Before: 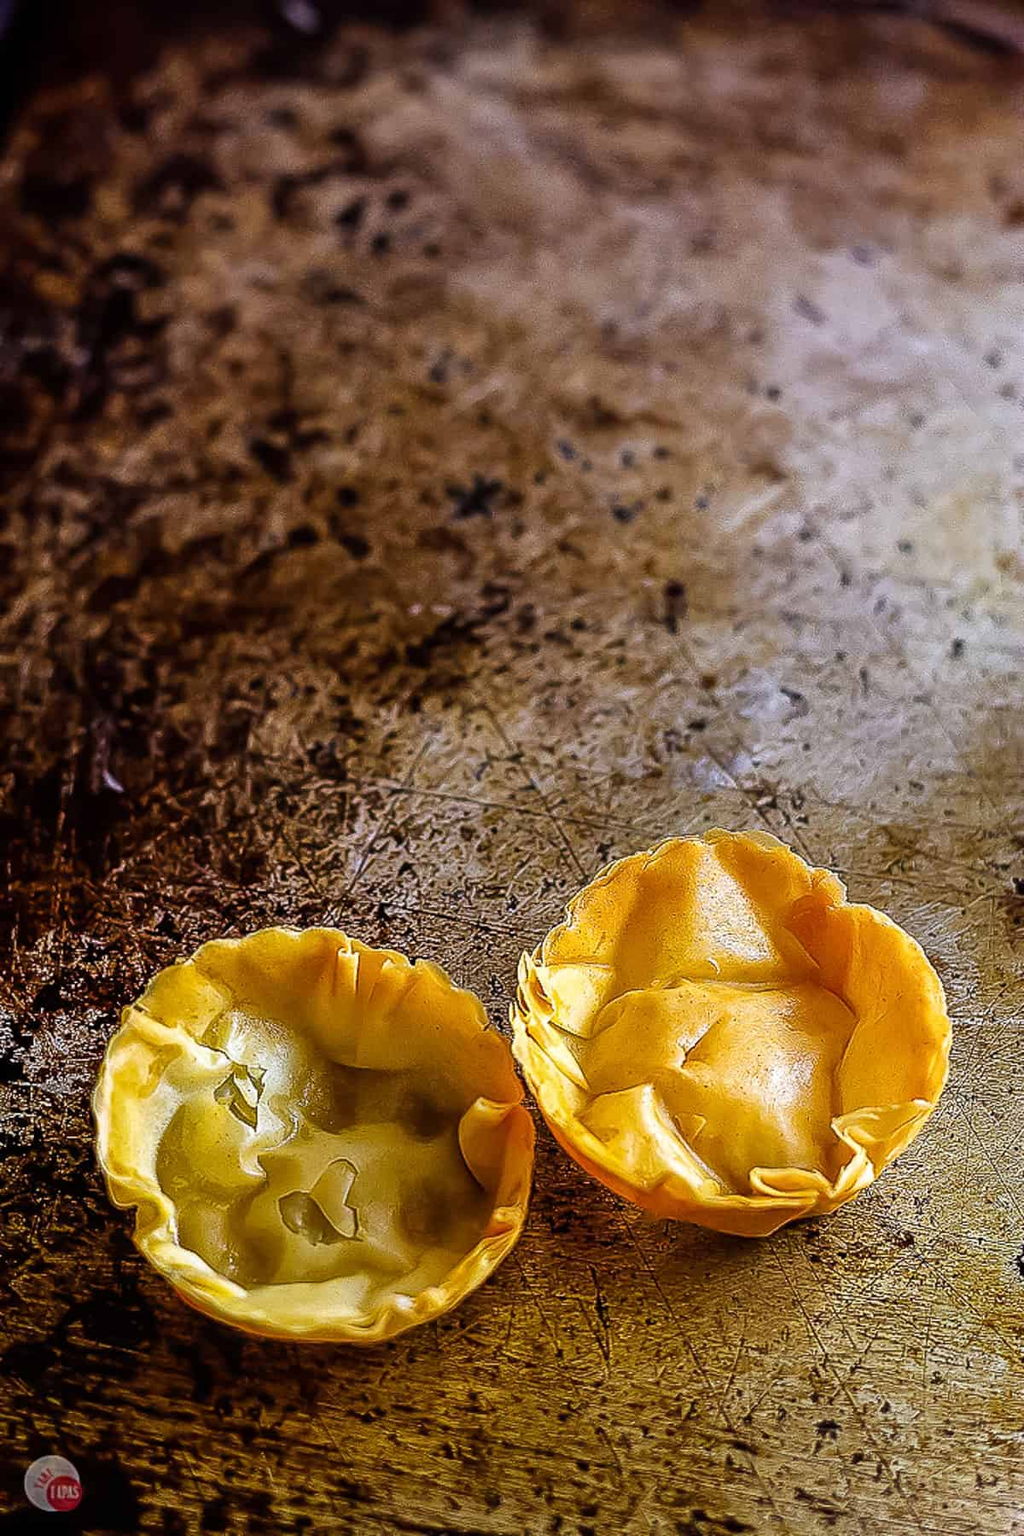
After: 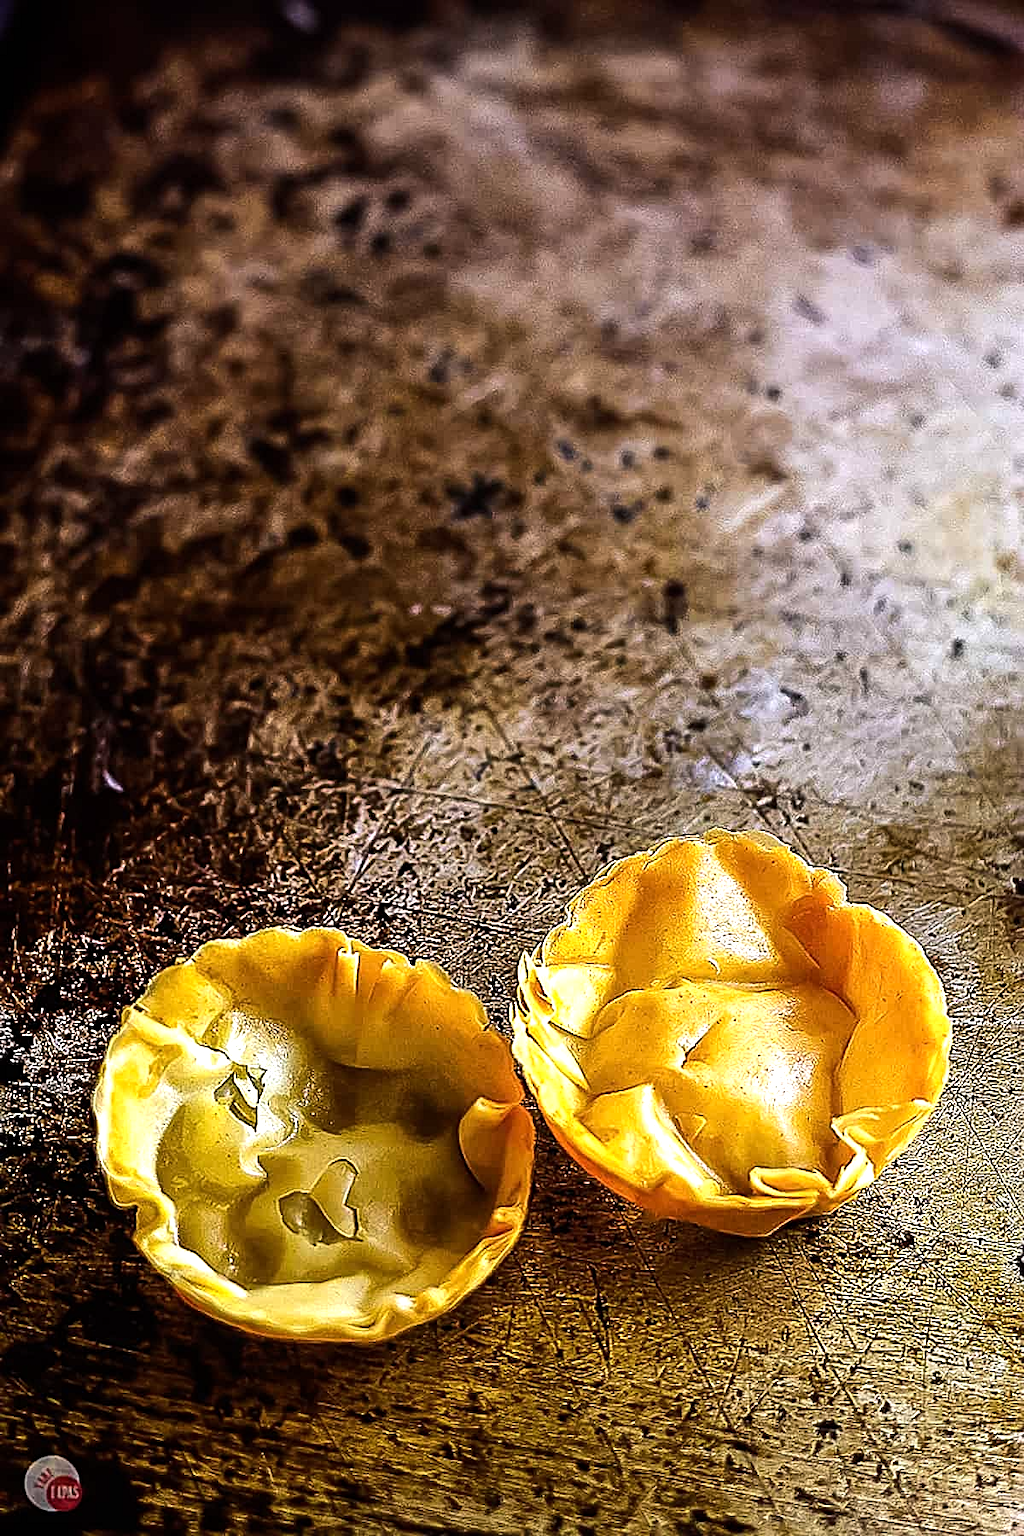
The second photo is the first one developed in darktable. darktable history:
tone equalizer: -8 EV -0.75 EV, -7 EV -0.7 EV, -6 EV -0.6 EV, -5 EV -0.4 EV, -3 EV 0.4 EV, -2 EV 0.6 EV, -1 EV 0.7 EV, +0 EV 0.75 EV, edges refinement/feathering 500, mask exposure compensation -1.57 EV, preserve details no
sharpen: radius 2.167, amount 0.381, threshold 0
